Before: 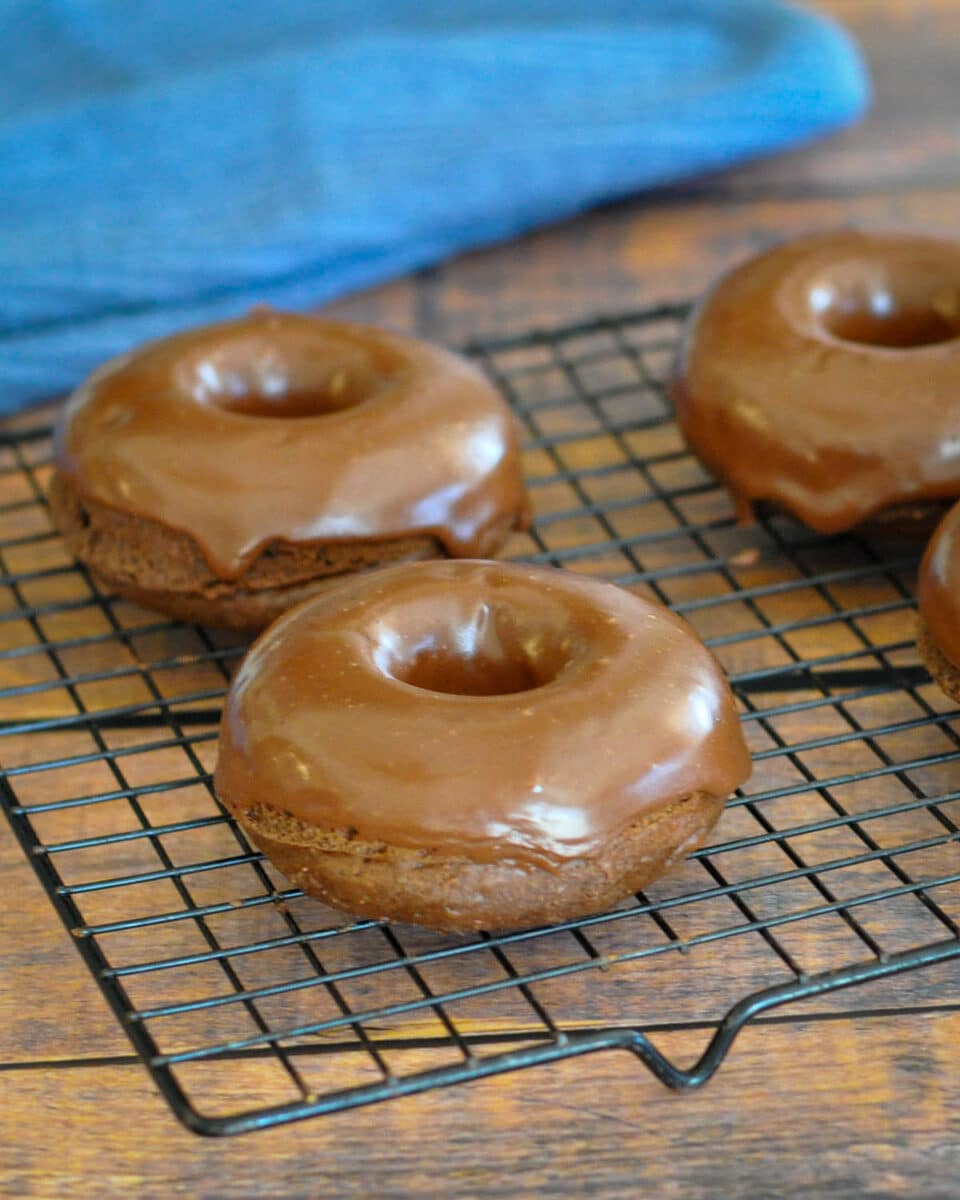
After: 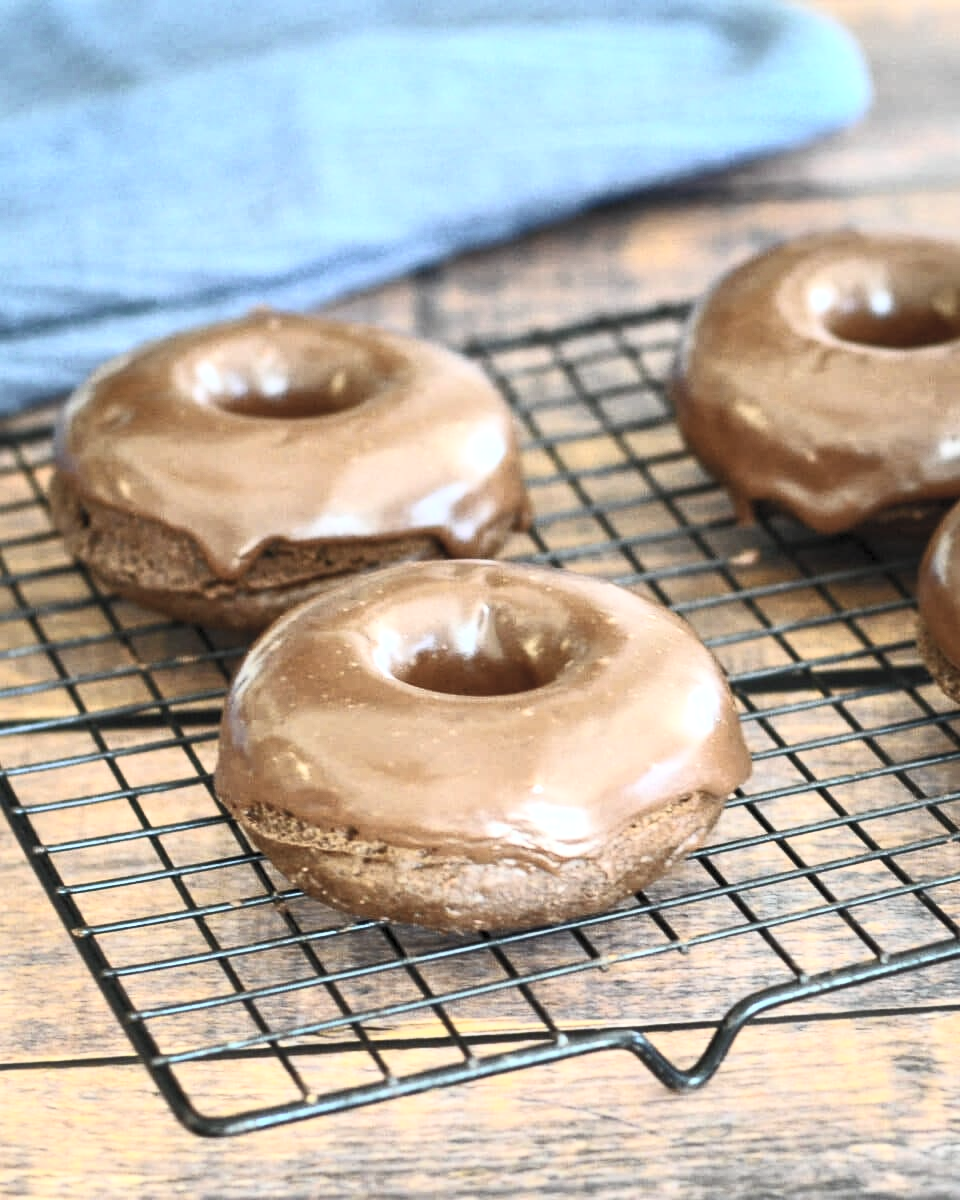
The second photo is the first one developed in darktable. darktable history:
local contrast: highlights 103%, shadows 99%, detail 119%, midtone range 0.2
contrast brightness saturation: contrast 0.589, brightness 0.571, saturation -0.347
